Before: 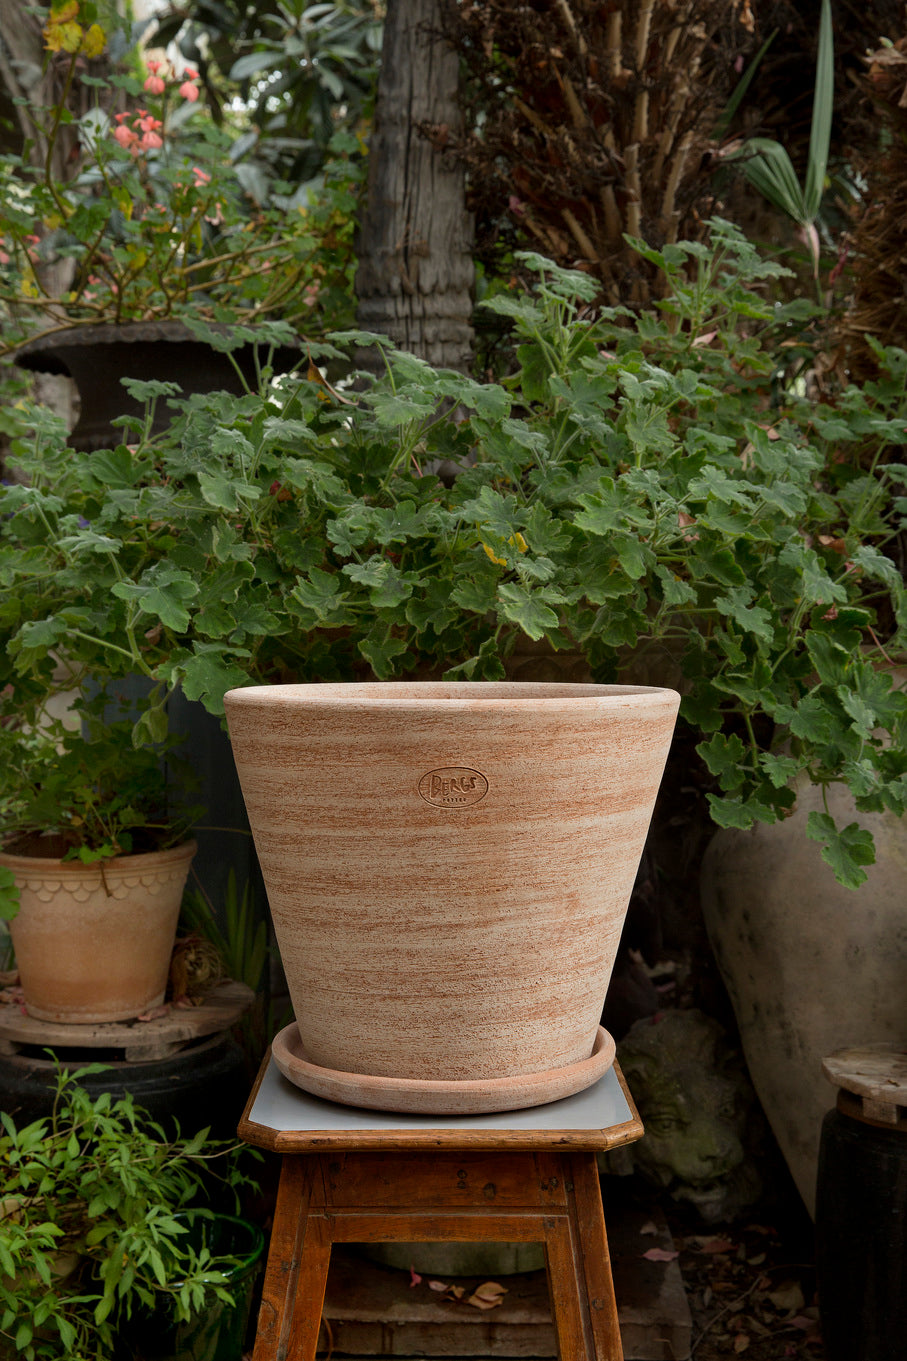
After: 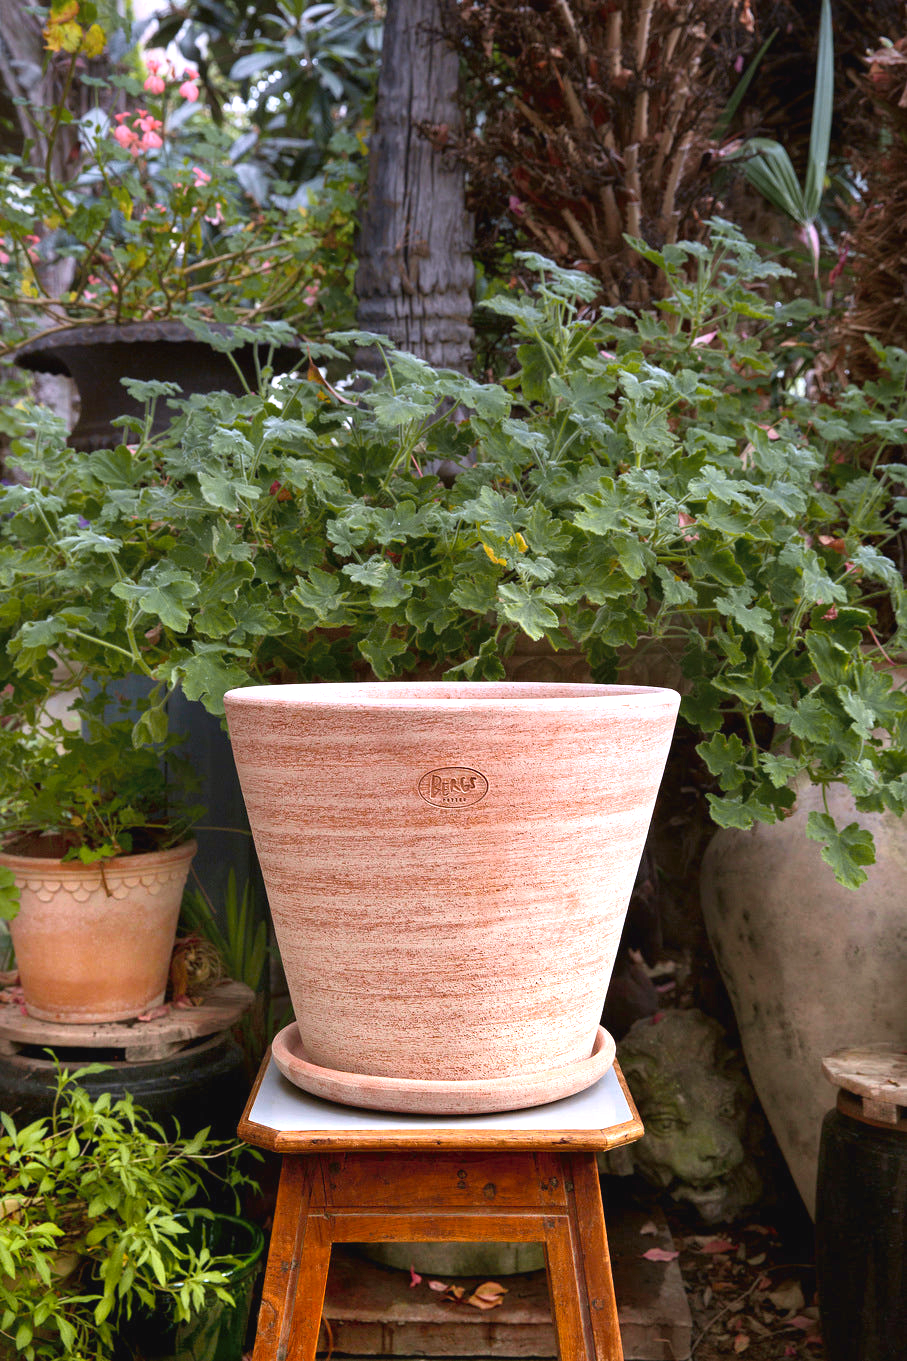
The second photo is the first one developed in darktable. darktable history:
graduated density: hue 238.83°, saturation 50%
exposure: black level correction 0, exposure 1.388 EV, compensate exposure bias true, compensate highlight preservation false
tone curve: curves: ch0 [(0, 0.024) (0.119, 0.146) (0.474, 0.485) (0.718, 0.739) (0.817, 0.839) (1, 0.998)]; ch1 [(0, 0) (0.377, 0.416) (0.439, 0.451) (0.477, 0.477) (0.501, 0.503) (0.538, 0.544) (0.58, 0.602) (0.664, 0.676) (0.783, 0.804) (1, 1)]; ch2 [(0, 0) (0.38, 0.405) (0.463, 0.456) (0.498, 0.497) (0.524, 0.535) (0.578, 0.576) (0.648, 0.665) (1, 1)], color space Lab, independent channels, preserve colors none
white balance: red 1.004, blue 1.096
